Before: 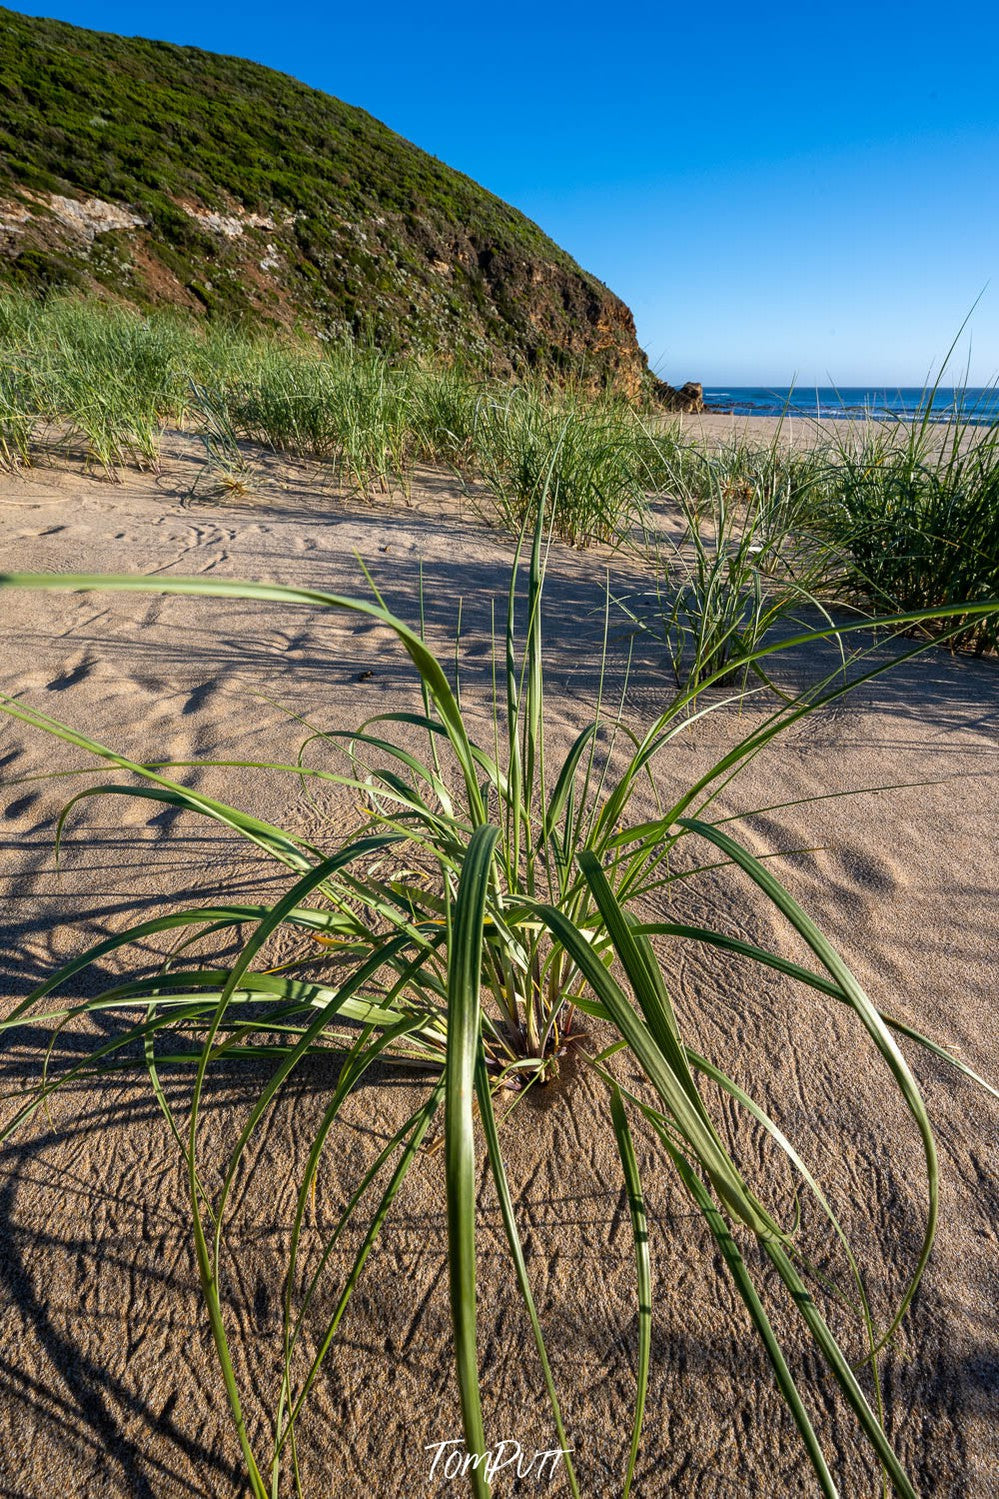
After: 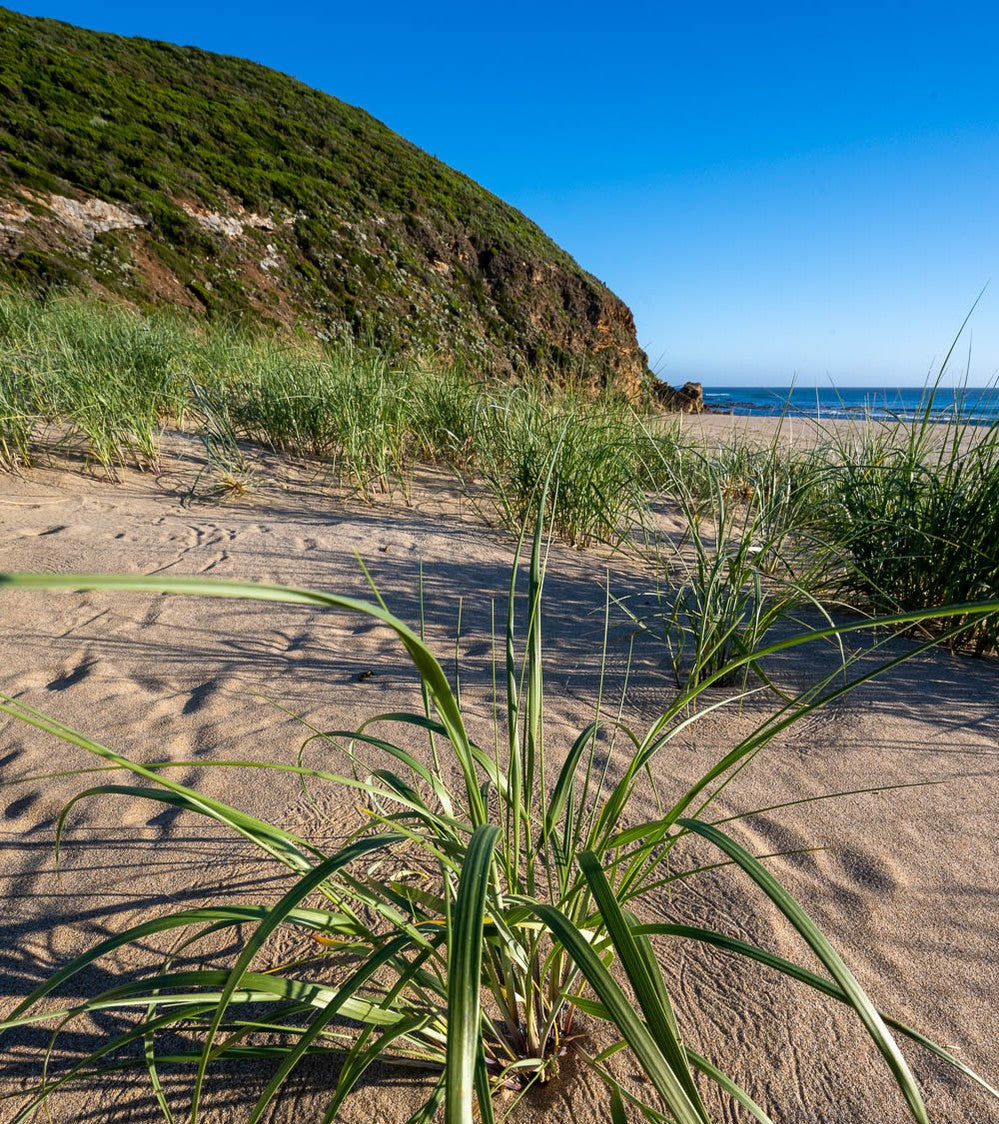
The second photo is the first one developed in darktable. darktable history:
crop: bottom 24.982%
